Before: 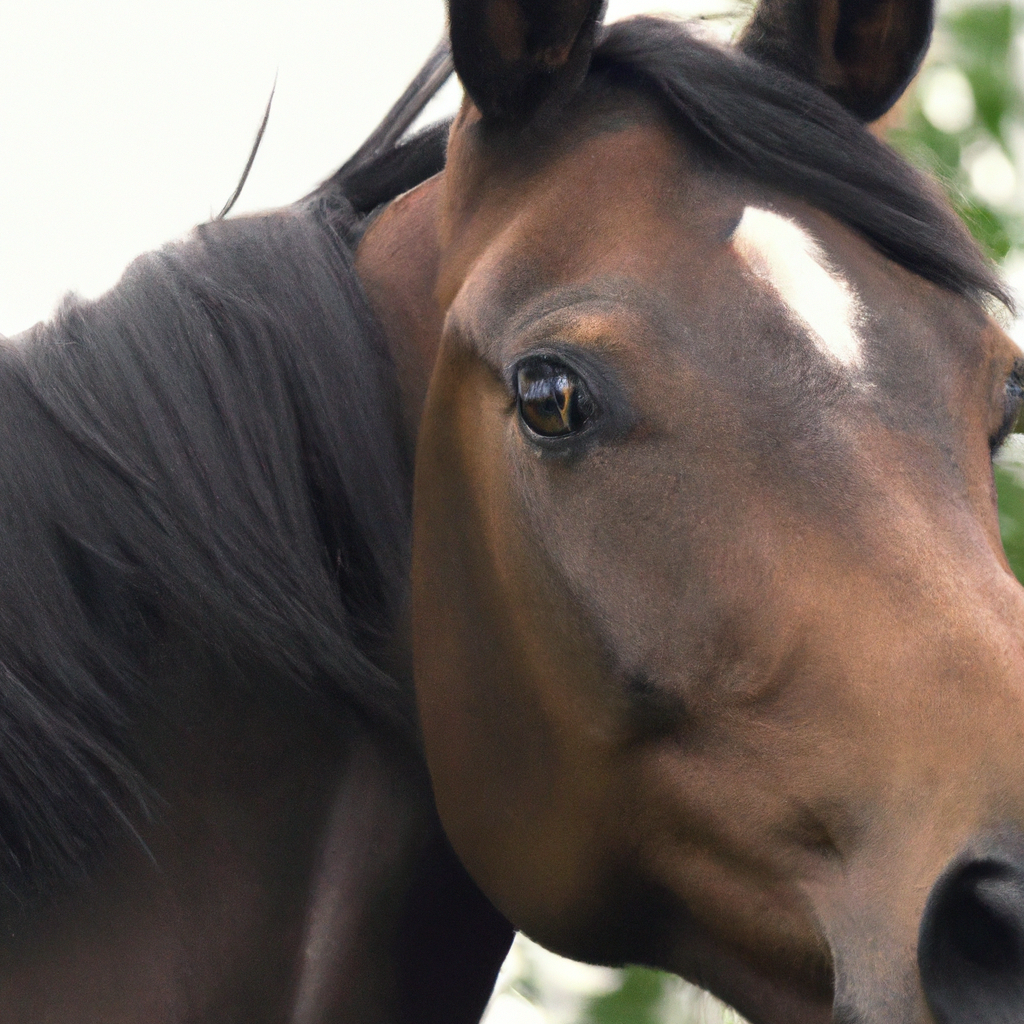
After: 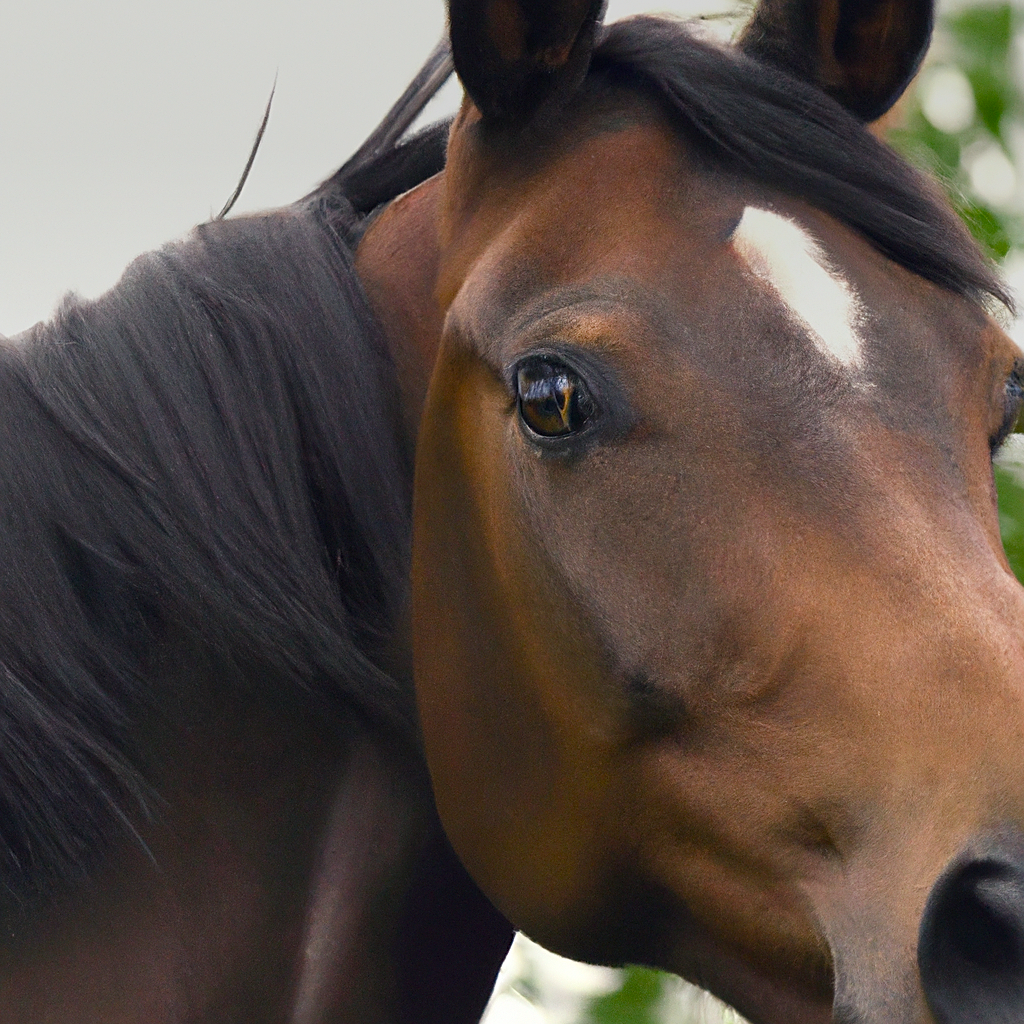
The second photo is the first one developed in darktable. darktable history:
sharpen: on, module defaults
graduated density: on, module defaults
color balance rgb: perceptual saturation grading › global saturation 20%, perceptual saturation grading › highlights -25%, perceptual saturation grading › shadows 50%
exposure: compensate highlight preservation false
